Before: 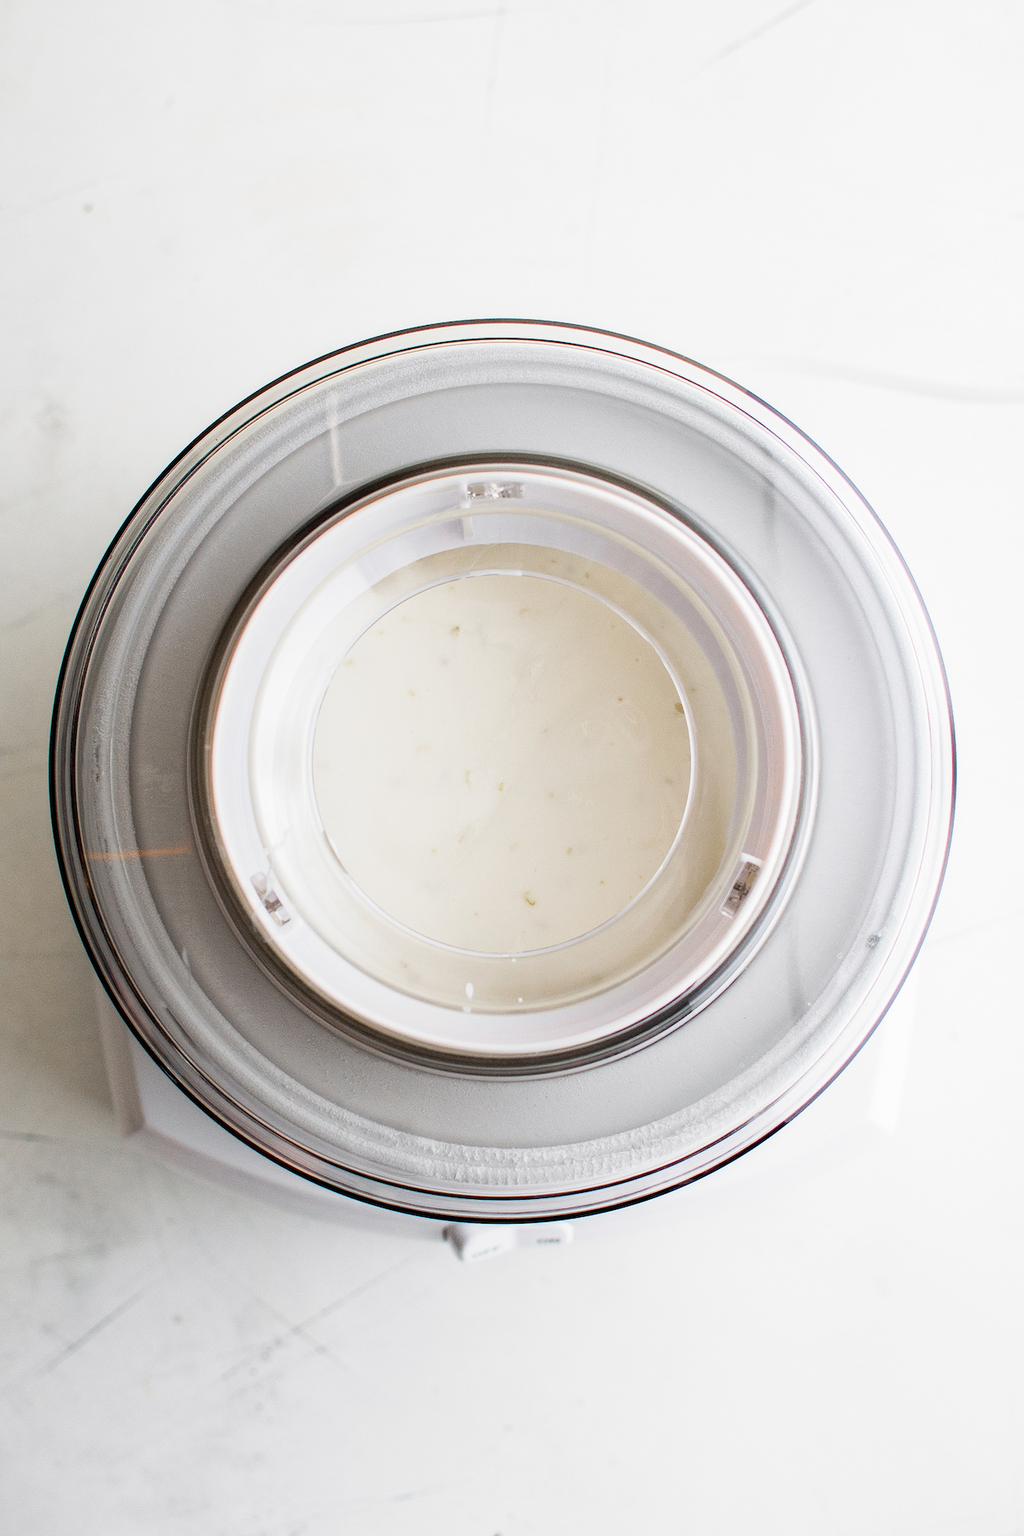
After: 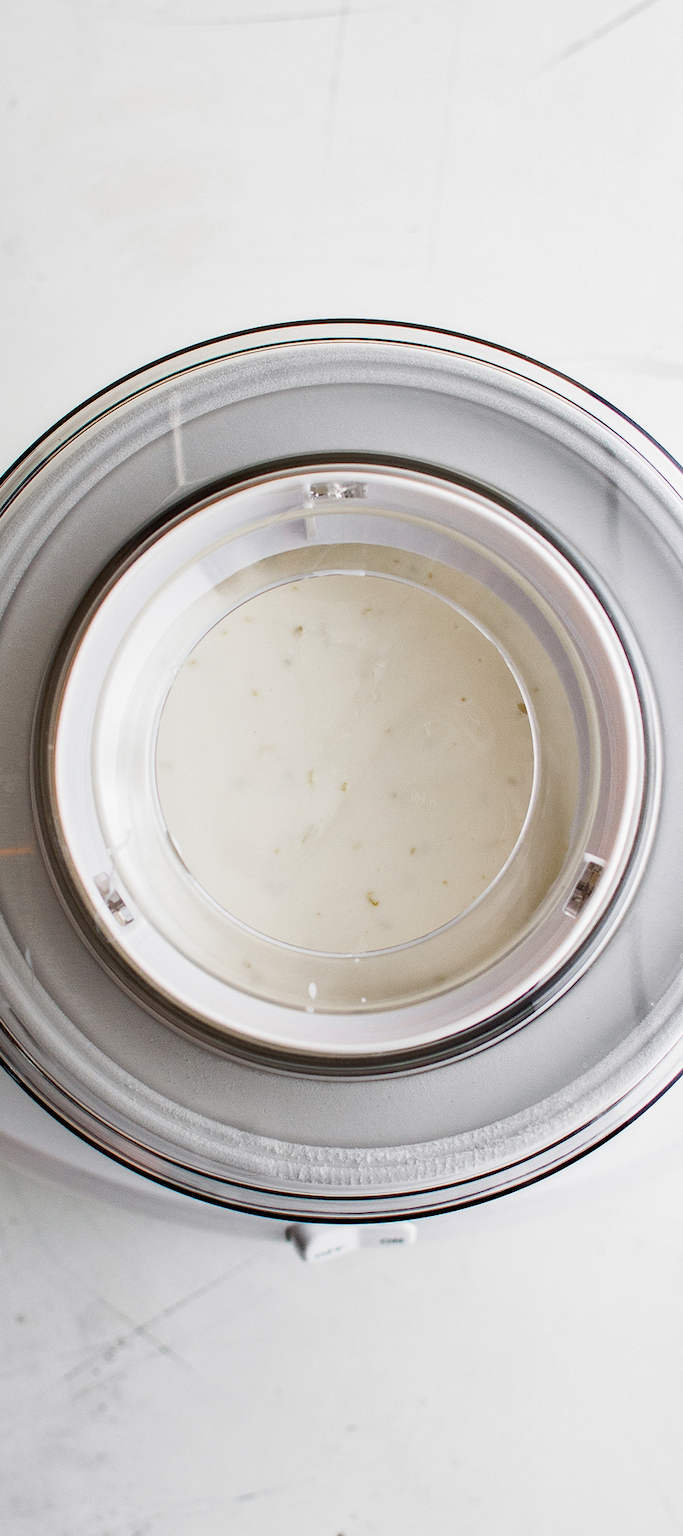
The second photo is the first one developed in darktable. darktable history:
shadows and highlights: soften with gaussian
crop: left 15.398%, right 17.785%
